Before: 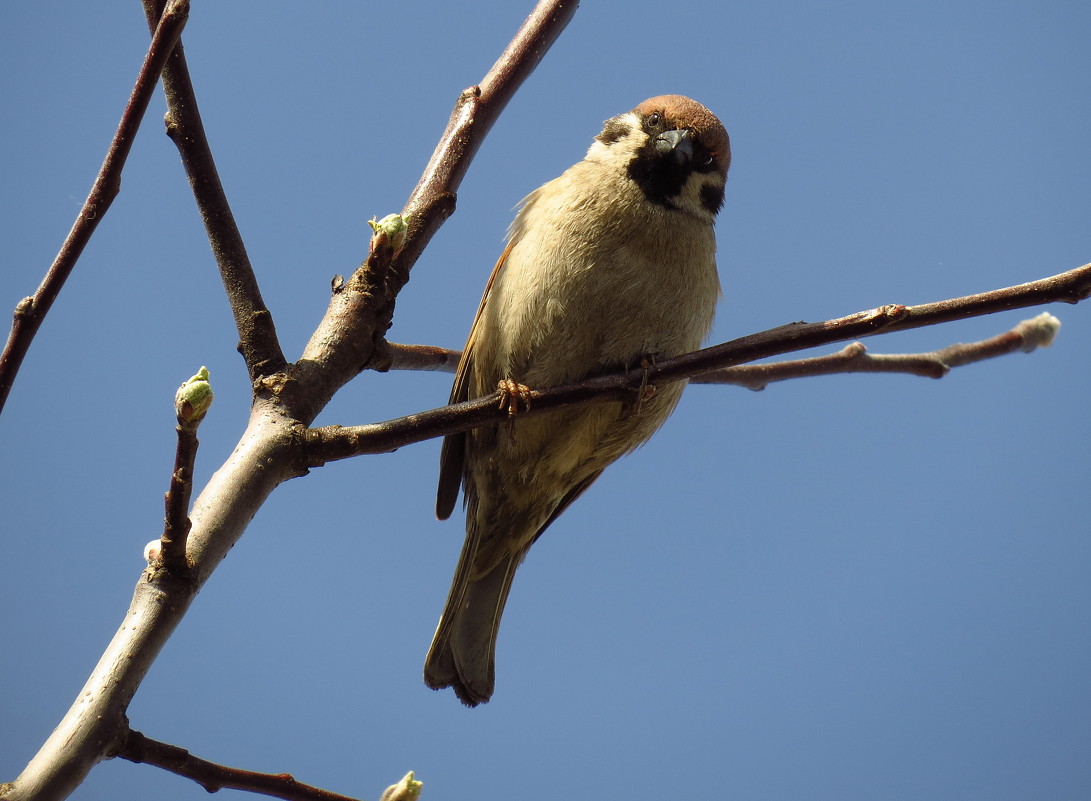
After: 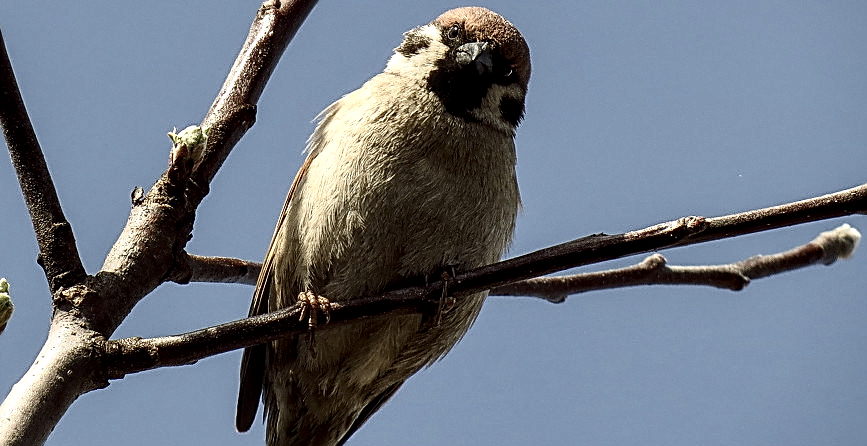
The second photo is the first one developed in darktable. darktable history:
contrast brightness saturation: contrast 0.25, saturation -0.31
local contrast: detail 142%
sharpen: amount 0.901
crop: left 18.38%, top 11.092%, right 2.134%, bottom 33.217%
